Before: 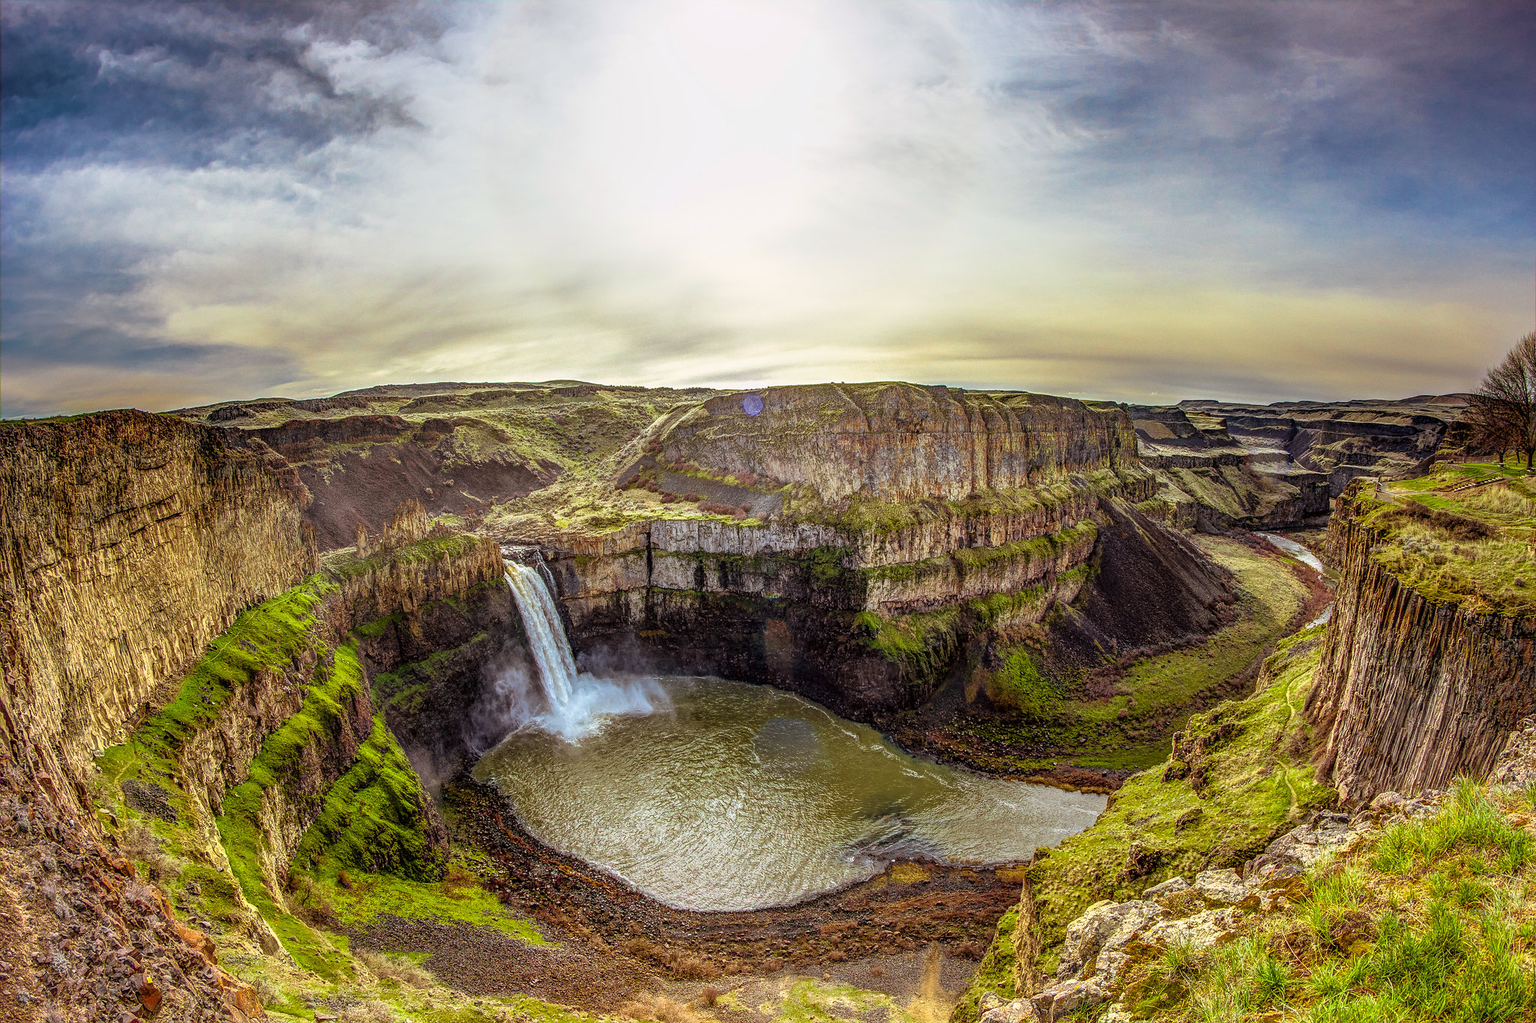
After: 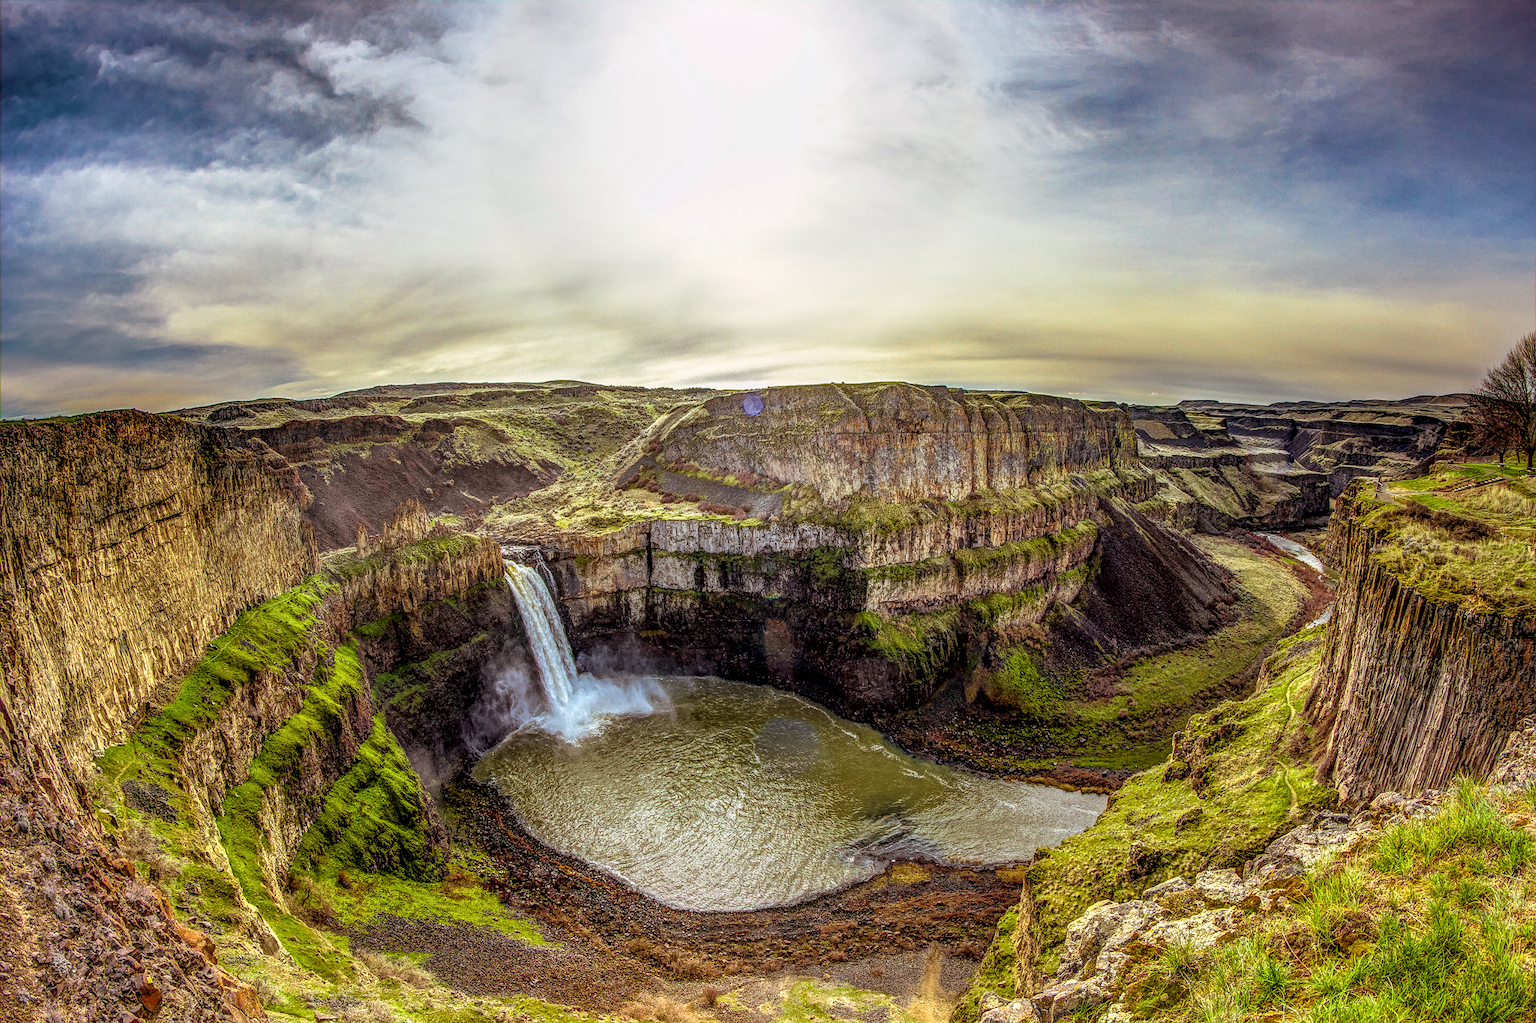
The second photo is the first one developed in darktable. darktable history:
local contrast: on, module defaults
color balance rgb: global offset › luminance -0.246%, perceptual saturation grading › global saturation 0.799%
